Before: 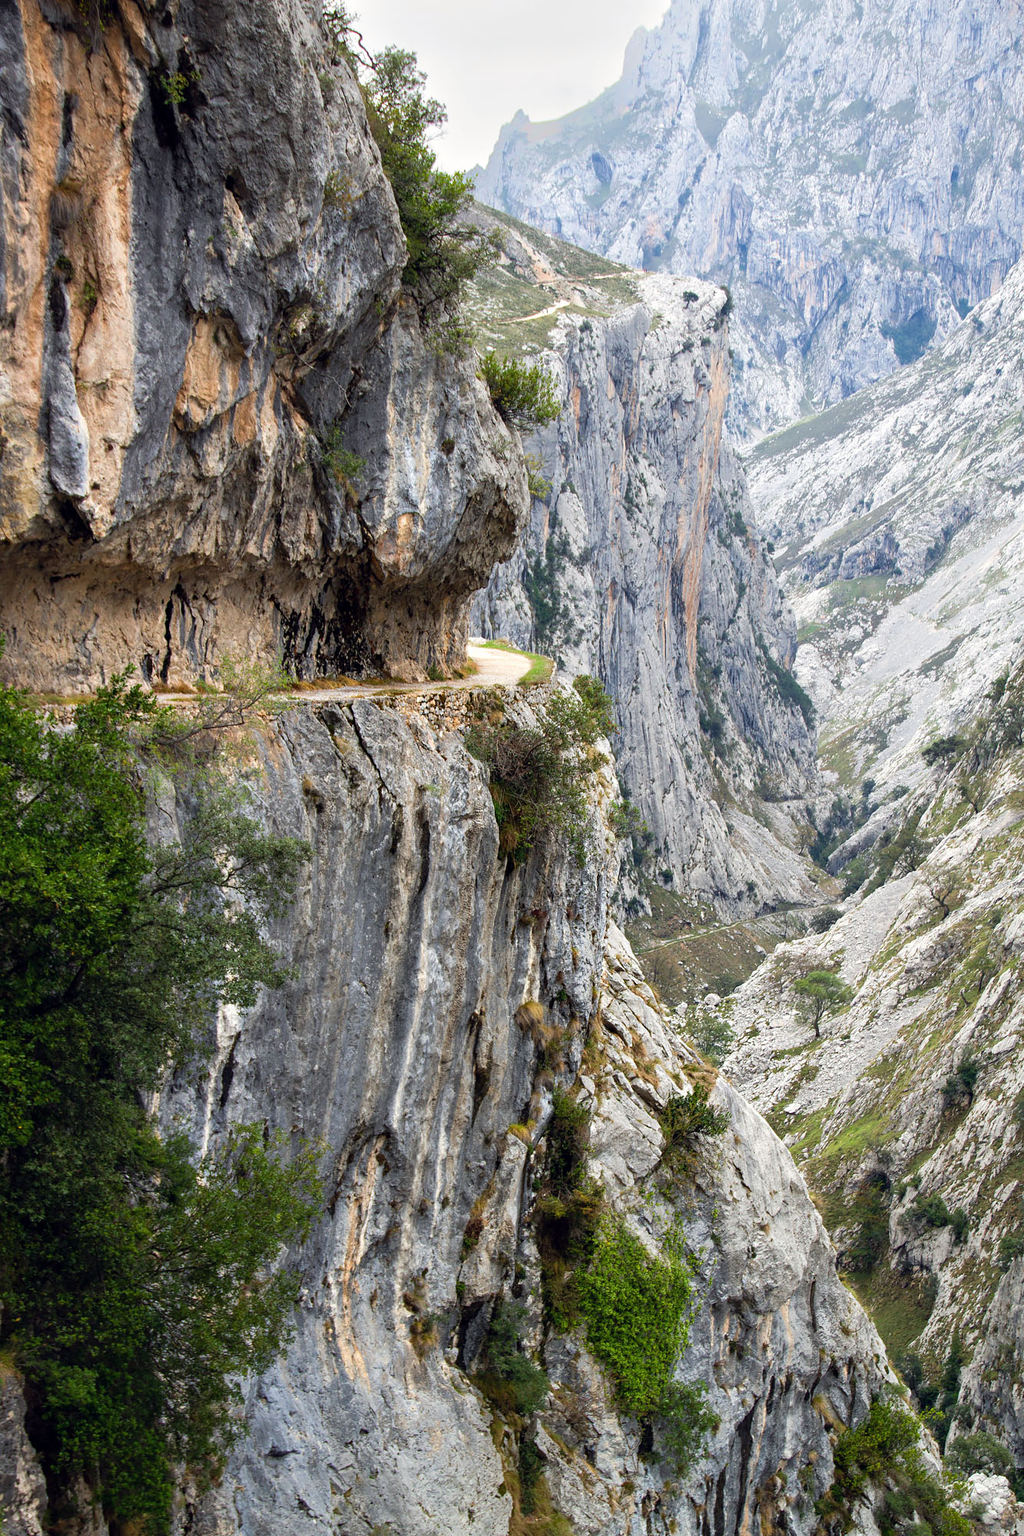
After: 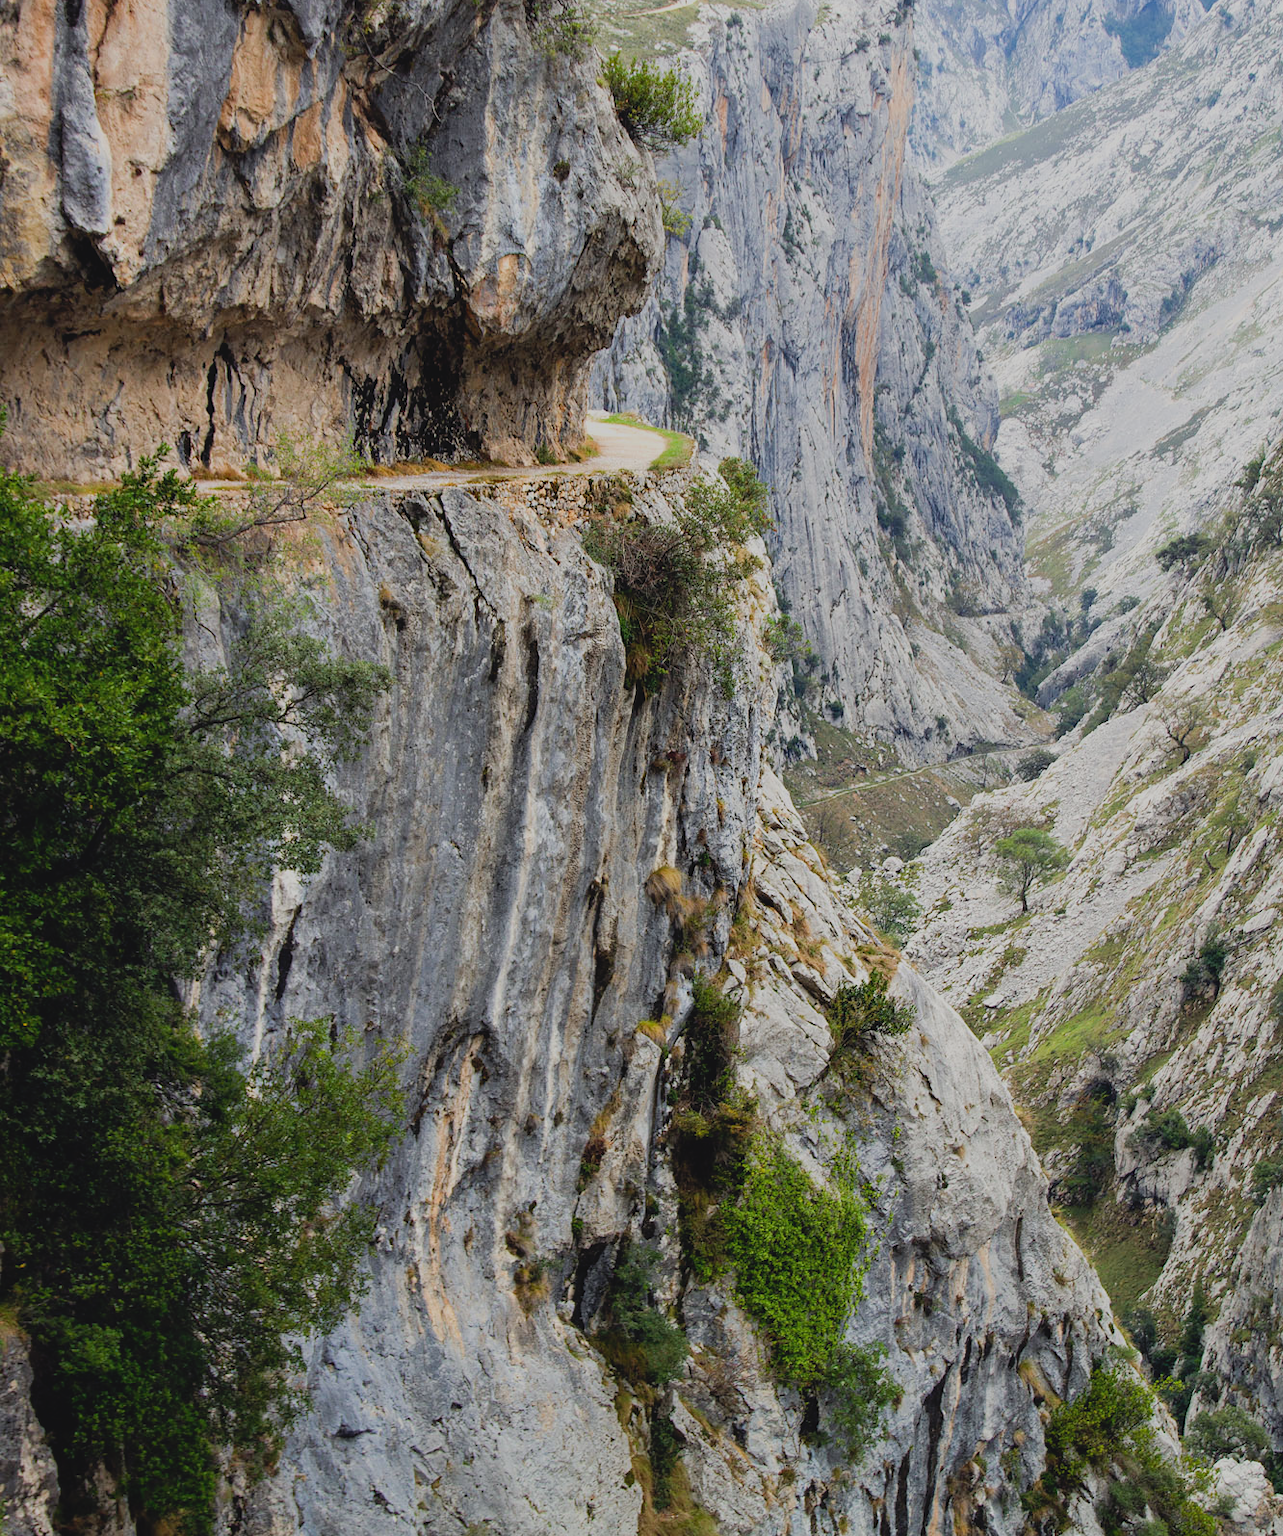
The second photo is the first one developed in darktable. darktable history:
filmic rgb: black relative exposure -7.65 EV, white relative exposure 4.56 EV, hardness 3.61, contrast in shadows safe
contrast brightness saturation: contrast -0.108
crop and rotate: top 20.207%
